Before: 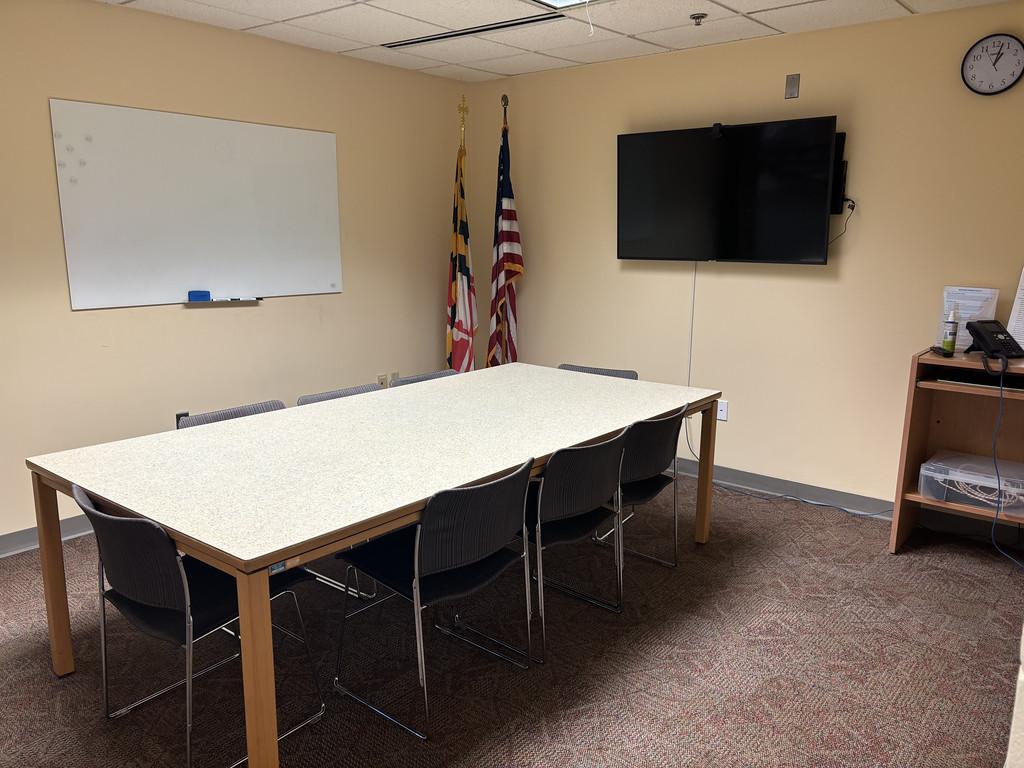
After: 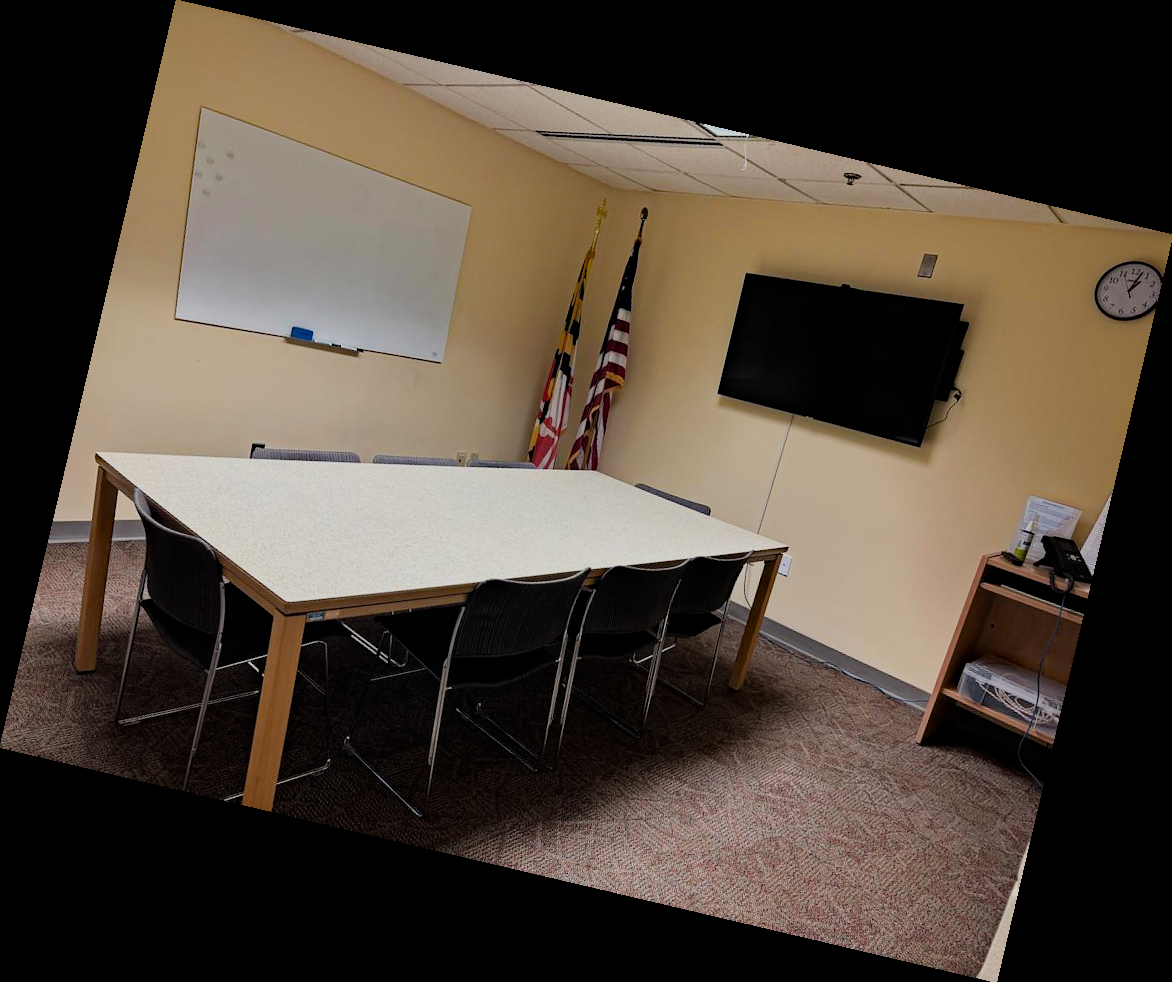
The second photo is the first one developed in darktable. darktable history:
rotate and perspective: rotation 13.27°, automatic cropping off
haze removal: strength 0.42, compatibility mode true, adaptive false
filmic rgb: black relative exposure -7.65 EV, white relative exposure 4.56 EV, hardness 3.61
